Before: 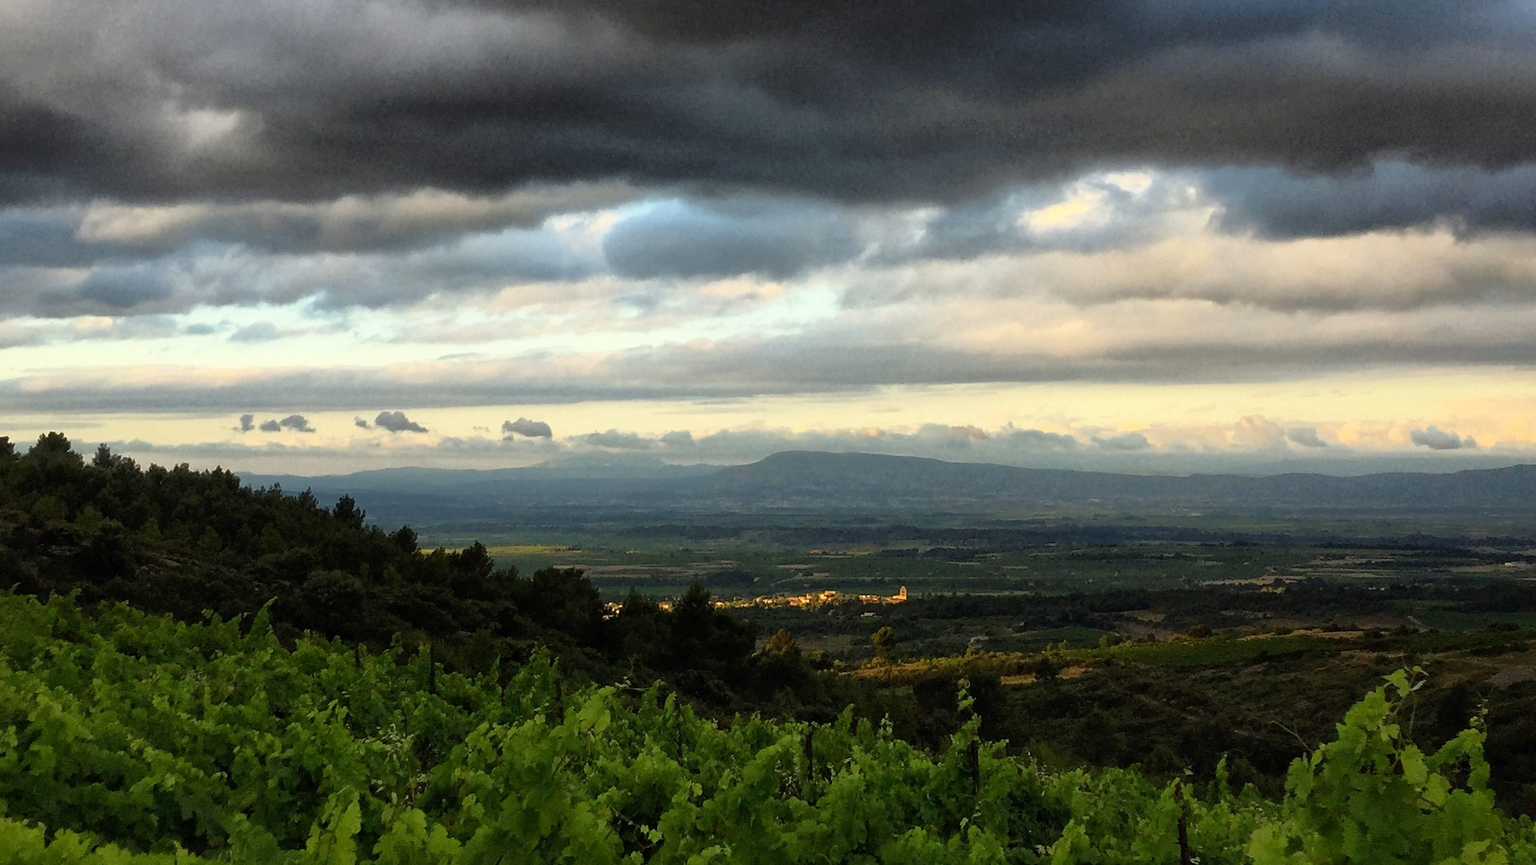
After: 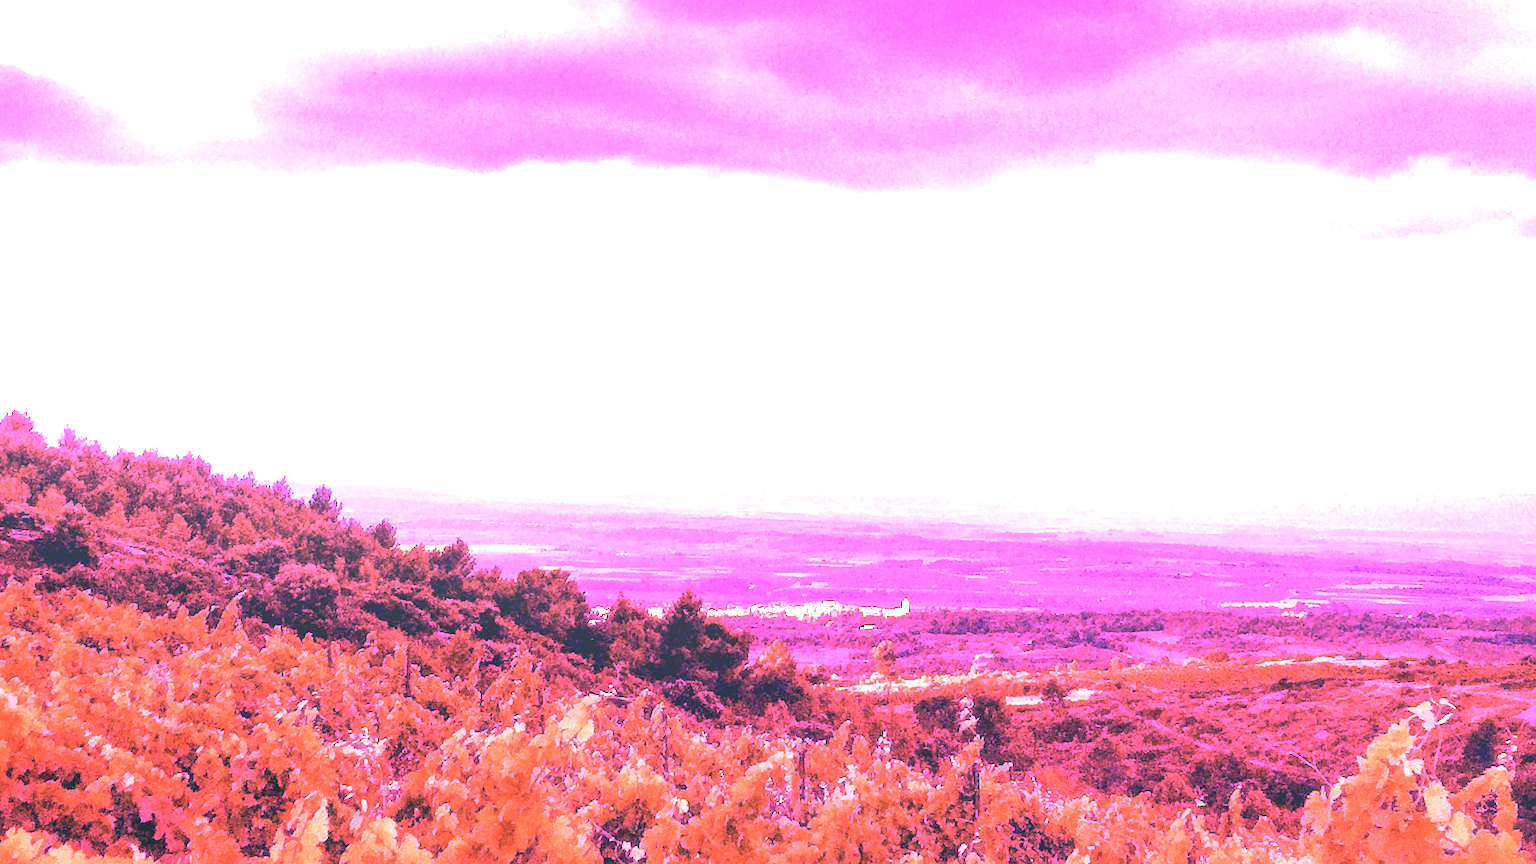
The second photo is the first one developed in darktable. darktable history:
contrast brightness saturation: saturation -0.05
white balance: red 8, blue 8
haze removal: strength -0.05
crop and rotate: angle -1.69°
color calibration: illuminant as shot in camera, x 0.358, y 0.373, temperature 4628.91 K
local contrast: detail 110%
contrast equalizer: octaves 7, y [[0.6 ×6], [0.55 ×6], [0 ×6], [0 ×6], [0 ×6]], mix -0.3
color balance: mode lift, gamma, gain (sRGB), lift [1, 0.69, 1, 1], gamma [1, 1.482, 1, 1], gain [1, 1, 1, 0.802]
